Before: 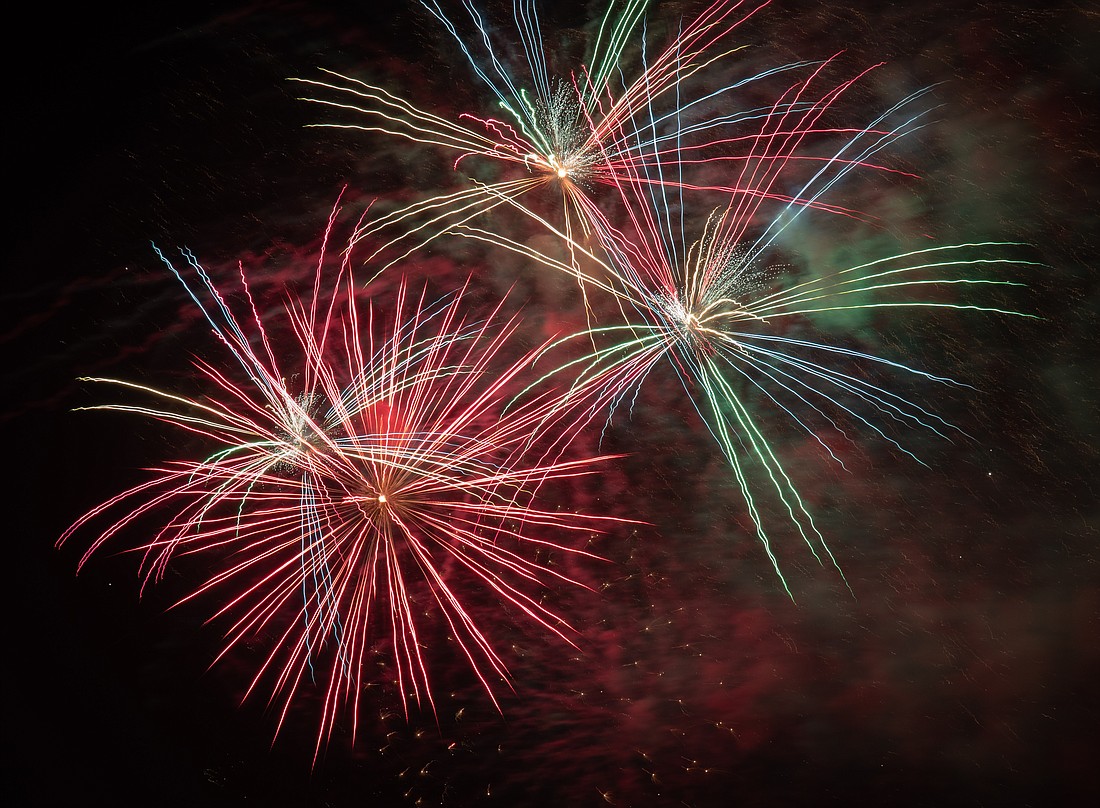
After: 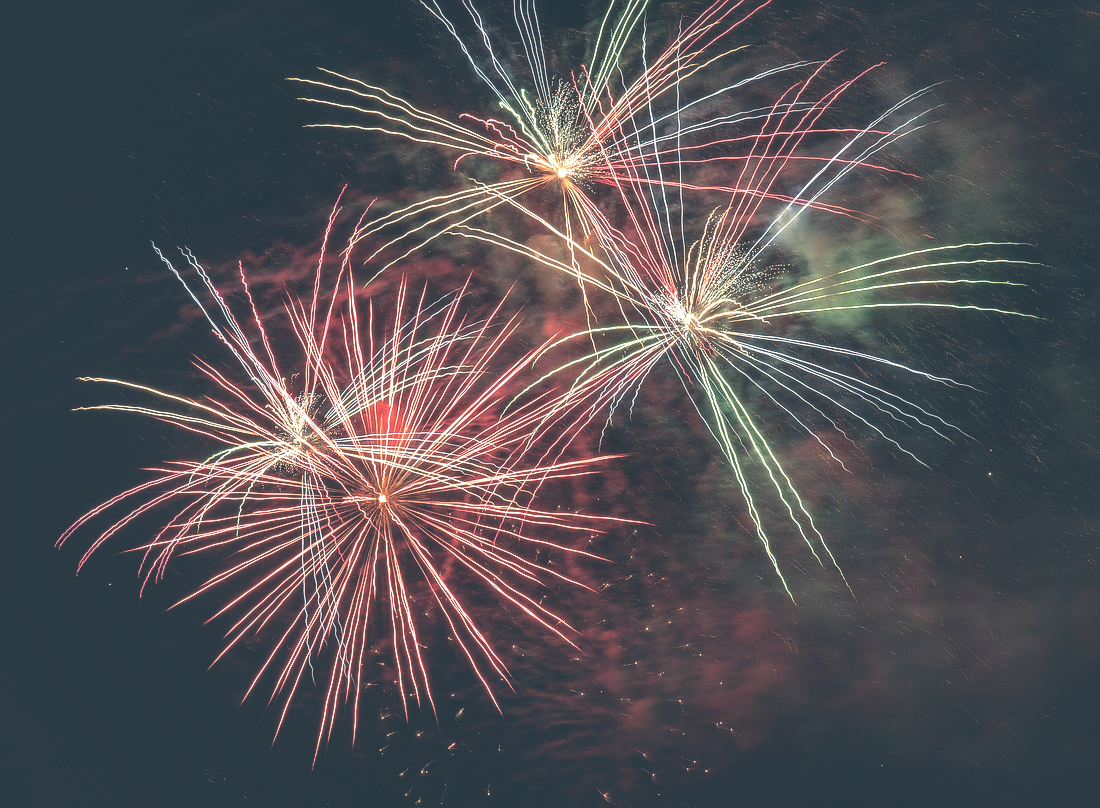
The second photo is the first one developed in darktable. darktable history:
color correction: highlights a* 10.32, highlights b* 14.66, shadows a* -9.59, shadows b* -15.02
exposure: black level correction -0.041, exposure 0.064 EV, compensate highlight preservation false
local contrast: highlights 19%, detail 186%
